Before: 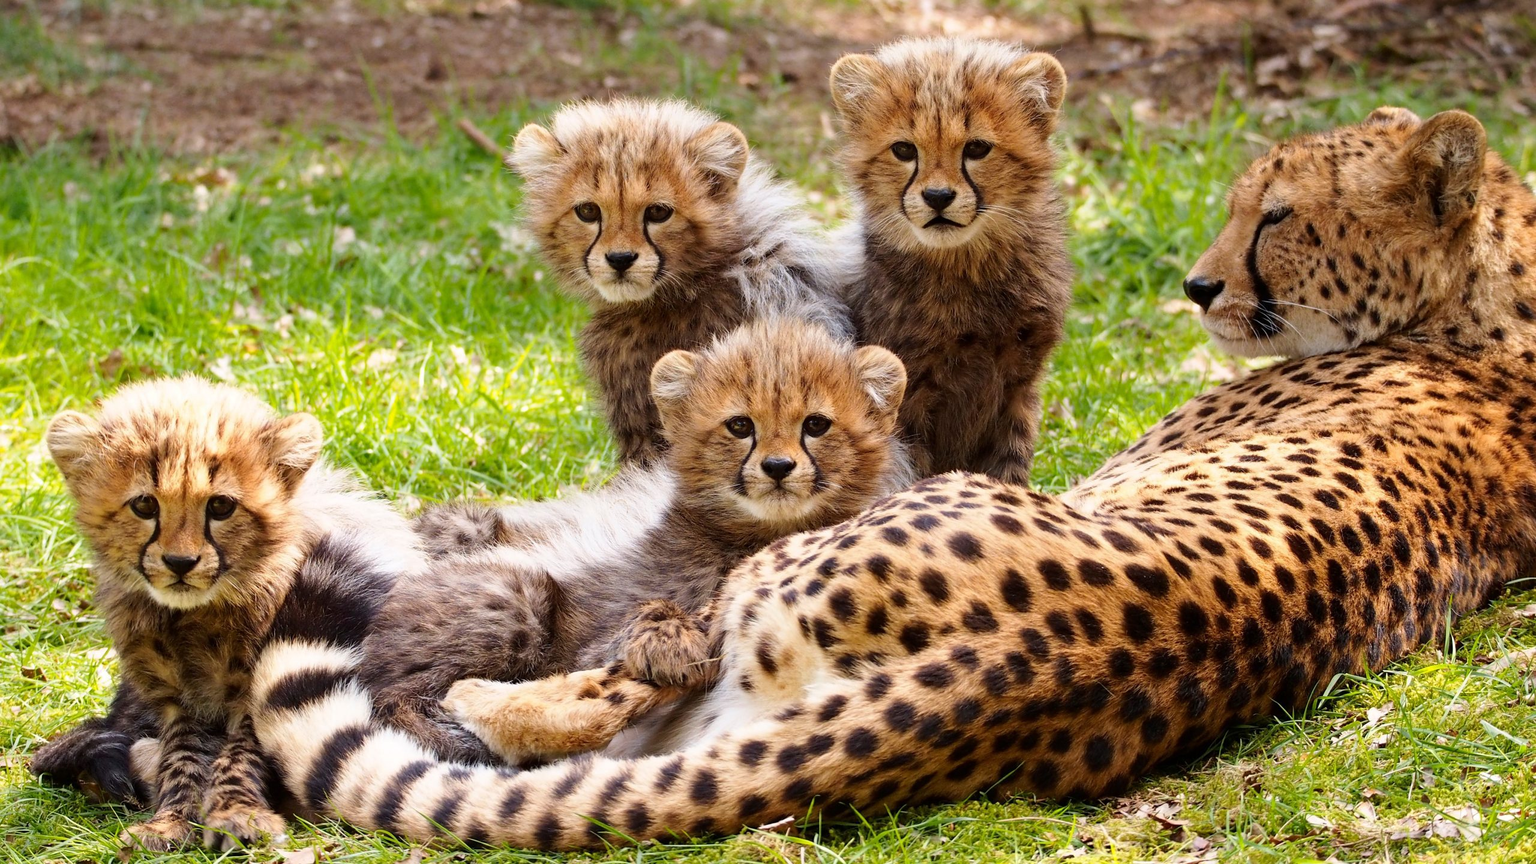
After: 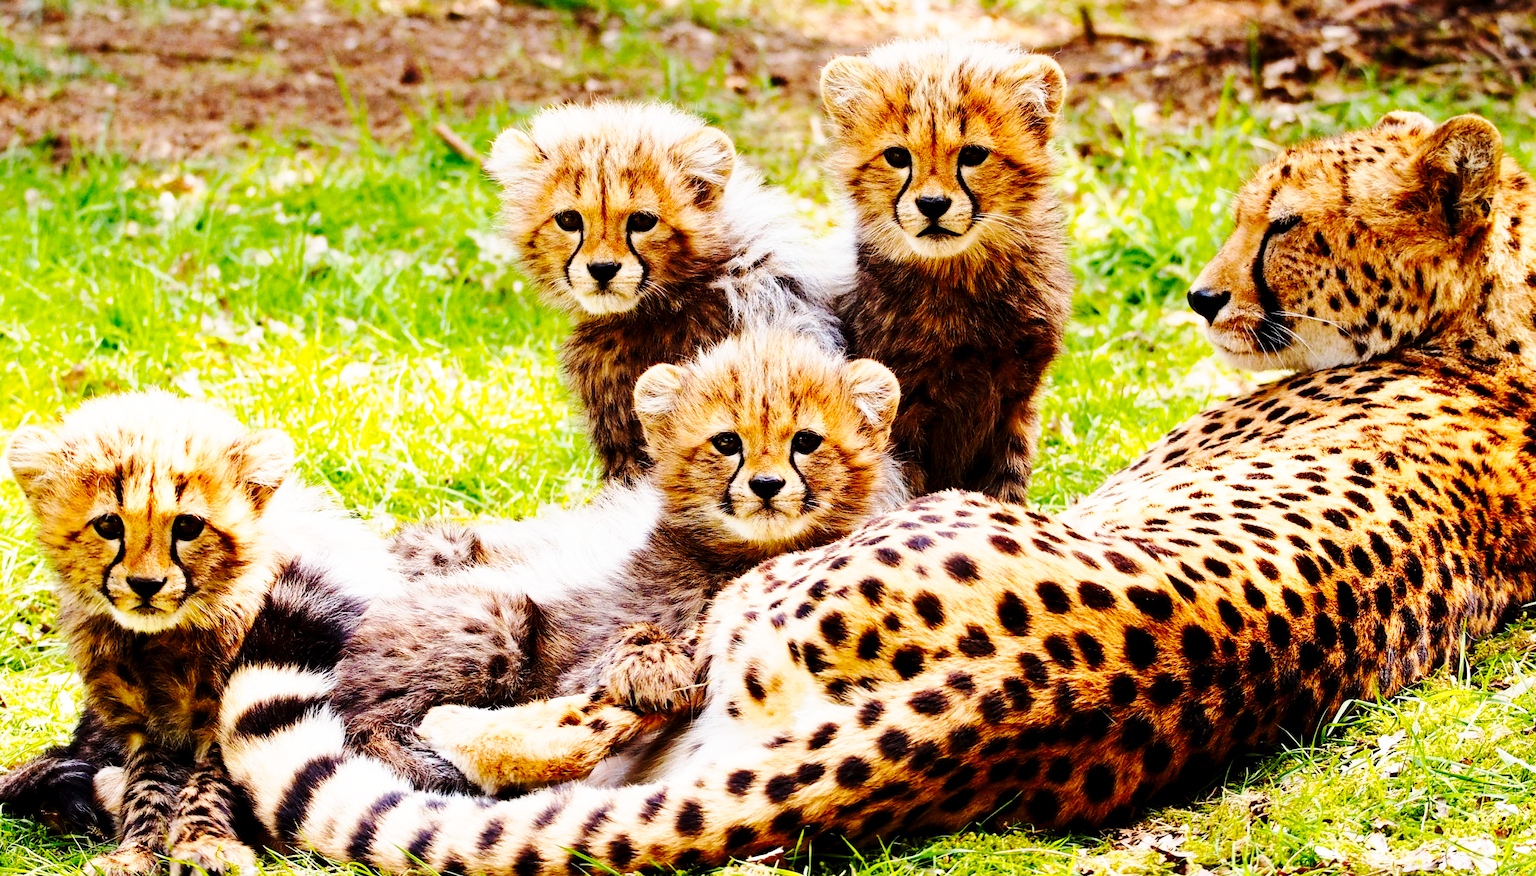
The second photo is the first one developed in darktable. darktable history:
exposure: black level correction 0.01, exposure 0.007 EV, compensate highlight preservation false
base curve: curves: ch0 [(0, 0) (0.028, 0.03) (0.121, 0.232) (0.46, 0.748) (0.859, 0.968) (1, 1)], preserve colors none
tone curve: curves: ch0 [(0, 0) (0.003, 0.009) (0.011, 0.013) (0.025, 0.019) (0.044, 0.029) (0.069, 0.04) (0.1, 0.053) (0.136, 0.08) (0.177, 0.114) (0.224, 0.151) (0.277, 0.207) (0.335, 0.267) (0.399, 0.35) (0.468, 0.442) (0.543, 0.545) (0.623, 0.656) (0.709, 0.752) (0.801, 0.843) (0.898, 0.932) (1, 1)], preserve colors none
haze removal: strength 0.128, distance 0.245, compatibility mode true, adaptive false
crop and rotate: left 2.644%, right 1.063%, bottom 2.246%
